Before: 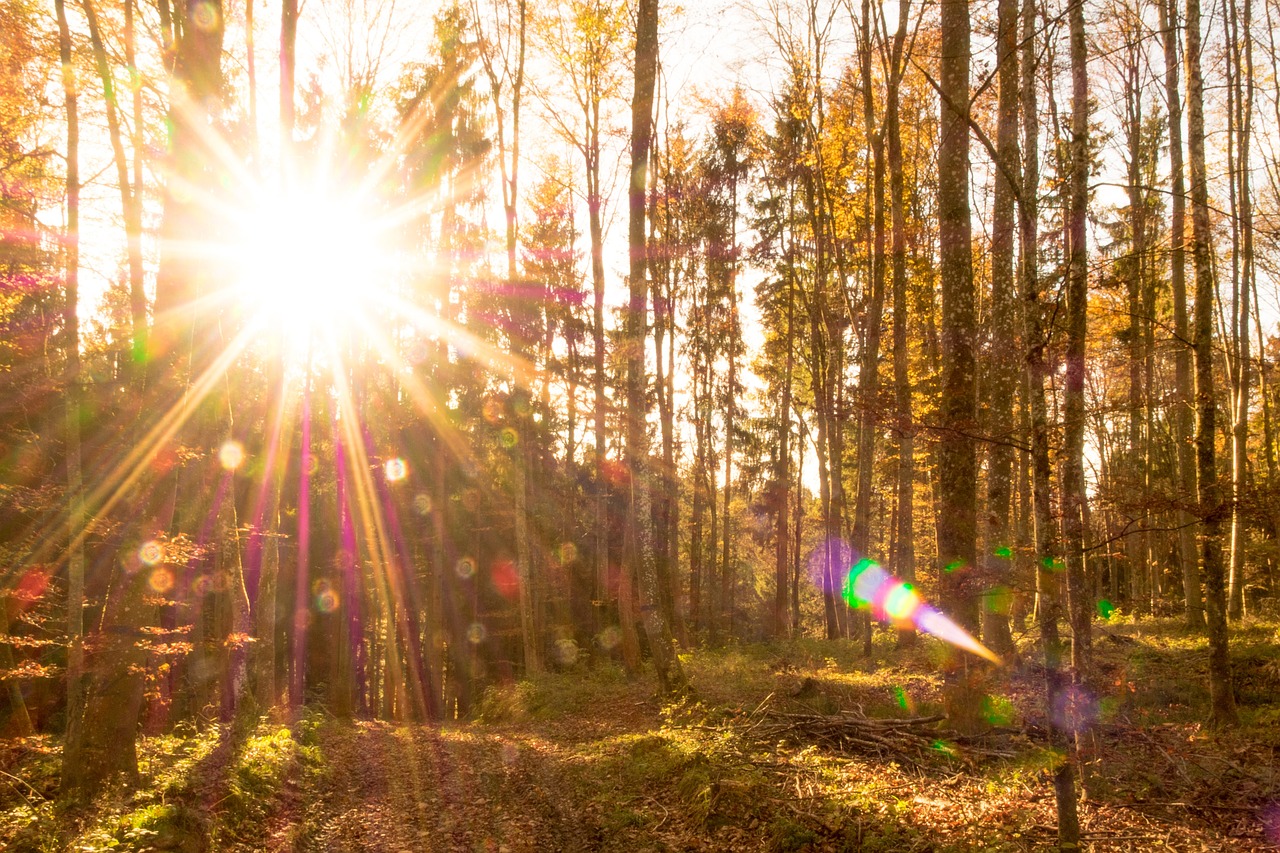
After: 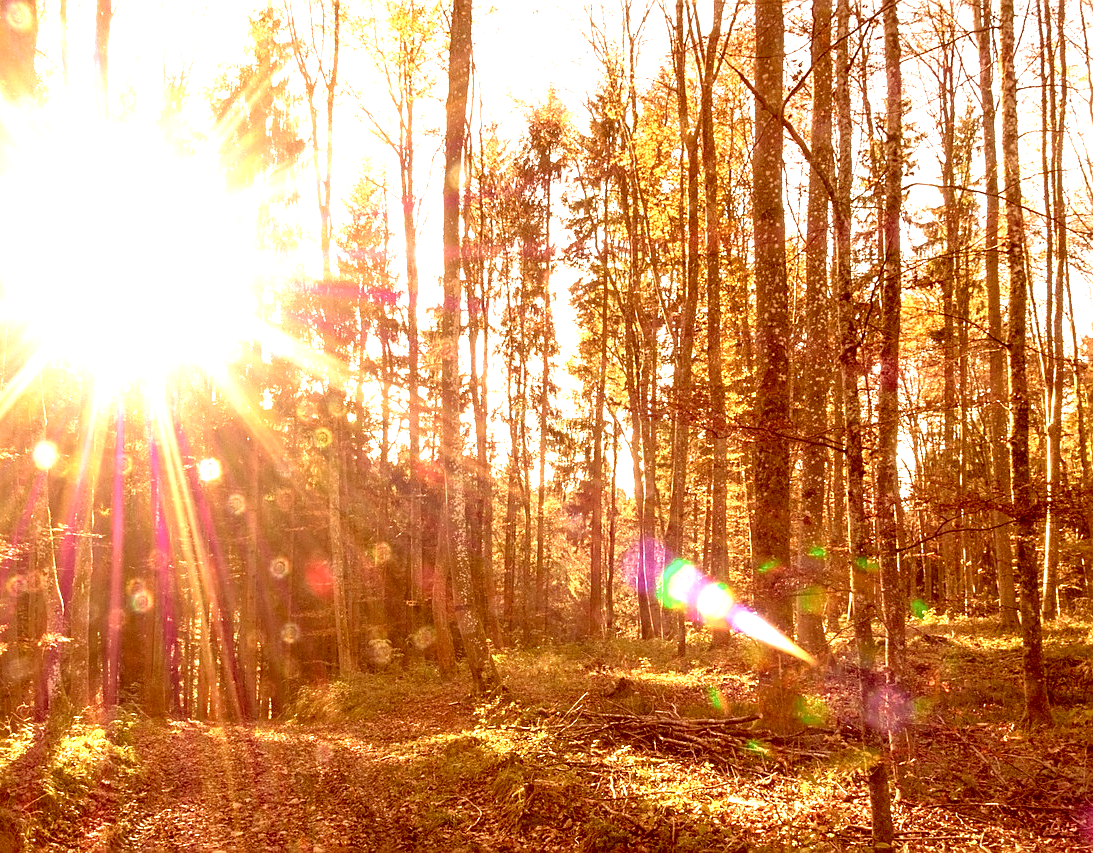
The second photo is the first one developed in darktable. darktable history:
color correction: highlights a* 9.22, highlights b* 8.87, shadows a* 39.46, shadows b* 39.93, saturation 0.773
crop and rotate: left 14.608%
exposure: black level correction 0.001, exposure 0.965 EV, compensate highlight preservation false
sharpen: amount 0.496
